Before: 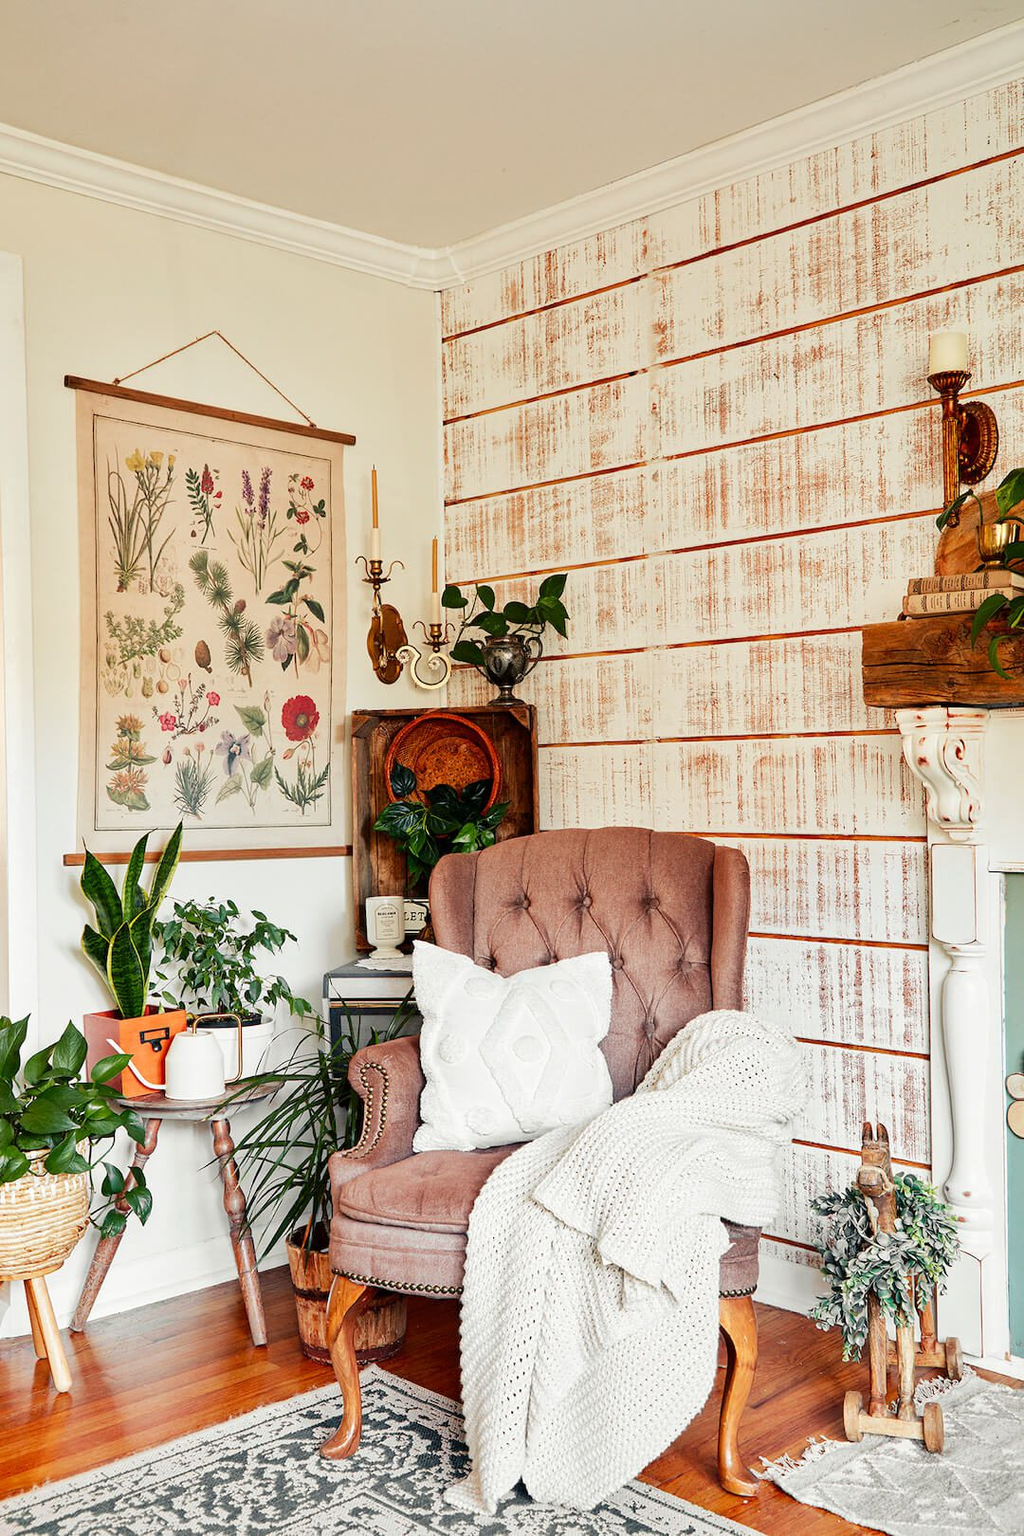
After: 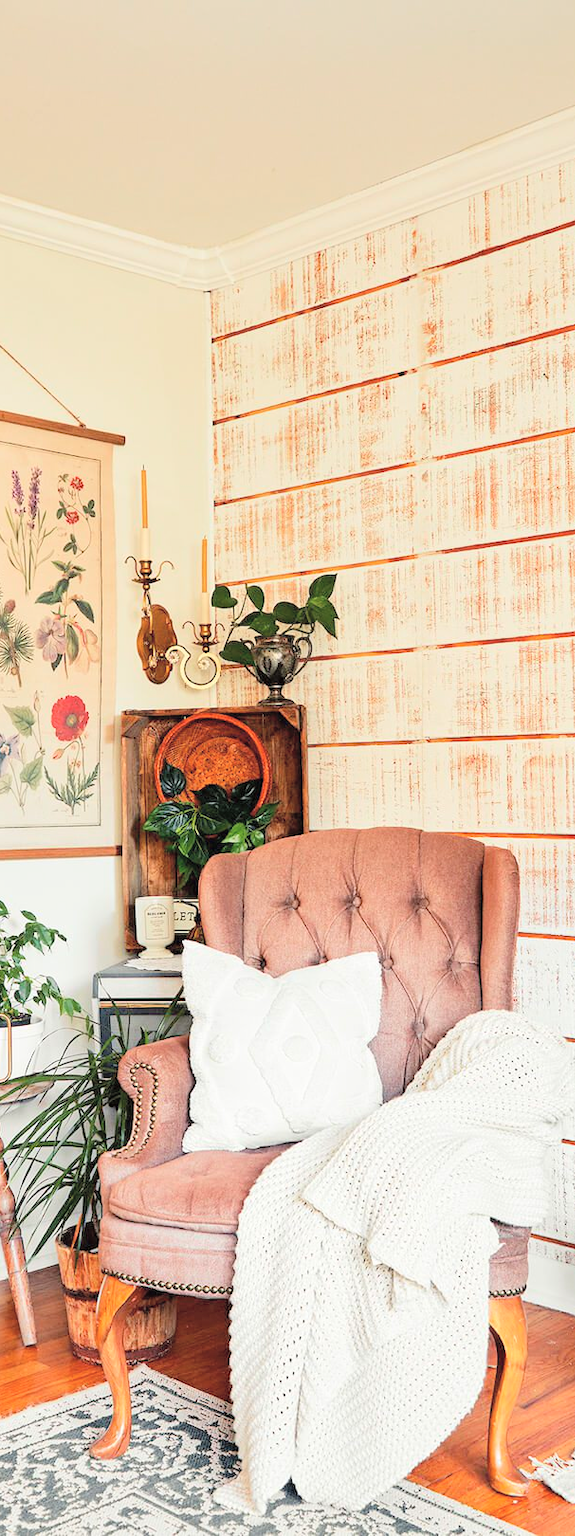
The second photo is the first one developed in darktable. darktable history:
vignetting: fall-off start 116.67%, fall-off radius 59.26%, brightness -0.31, saturation -0.056
crop and rotate: left 22.516%, right 21.234%
exposure: black level correction 0, exposure 0.5 EV, compensate highlight preservation false
global tonemap: drago (0.7, 100)
